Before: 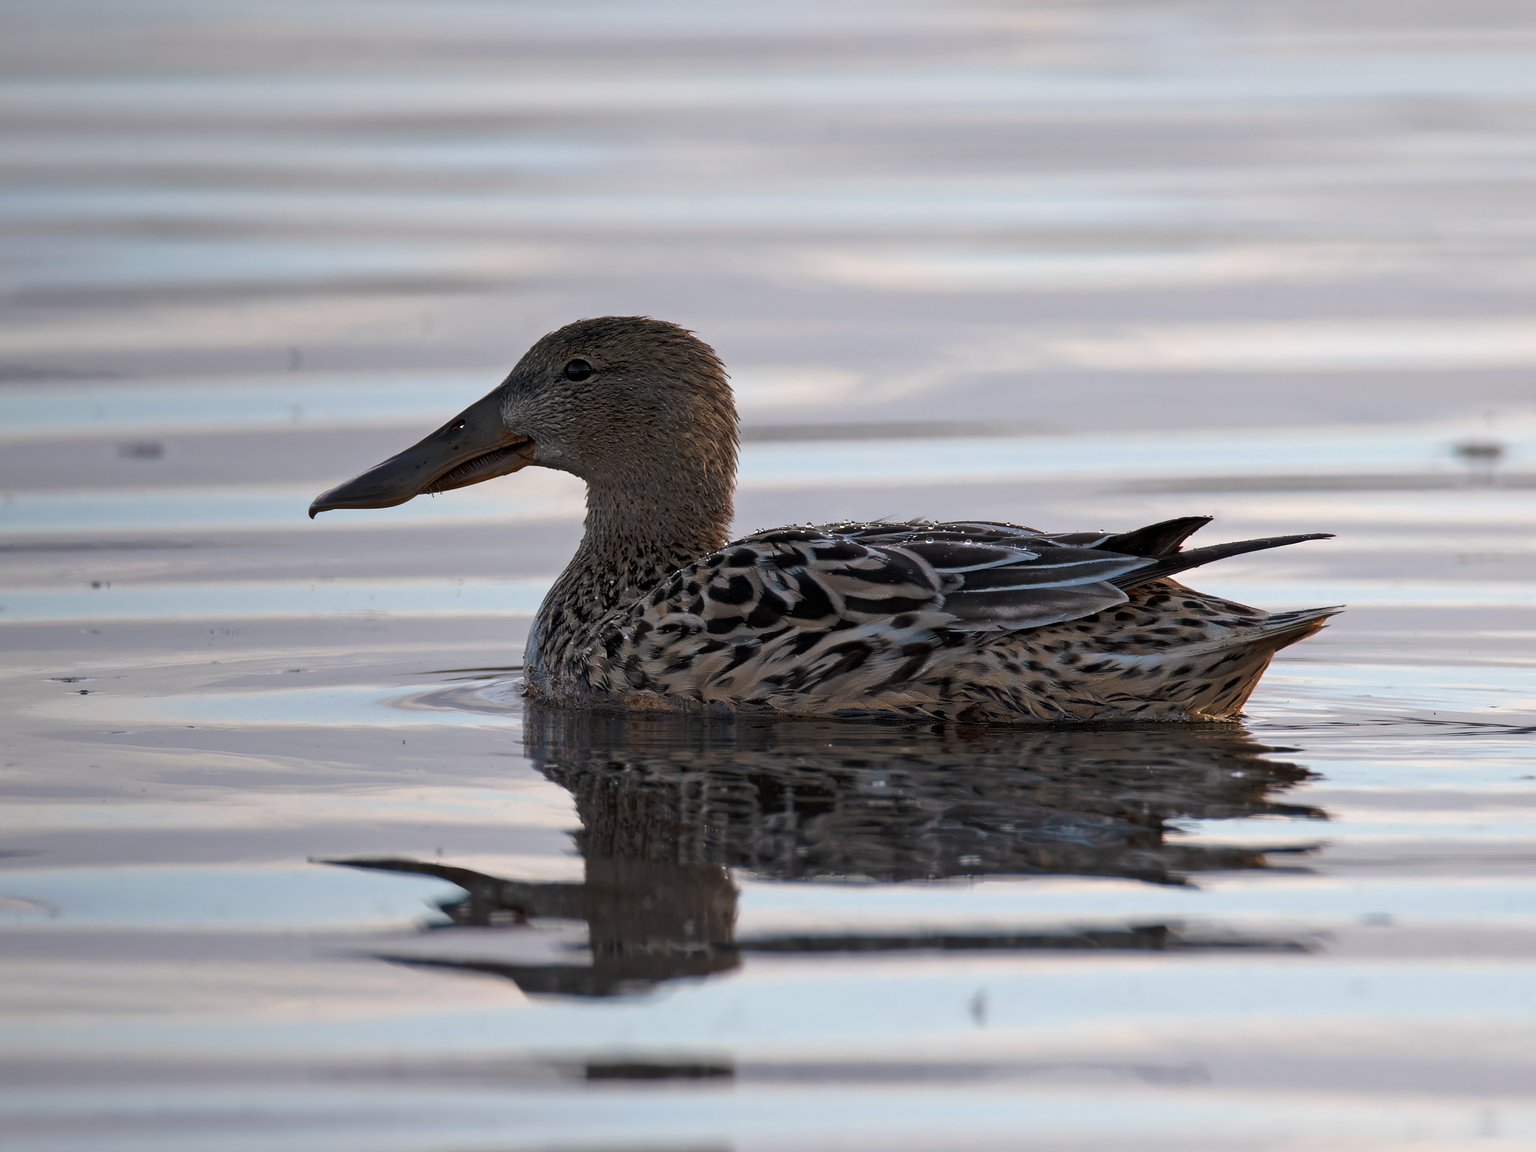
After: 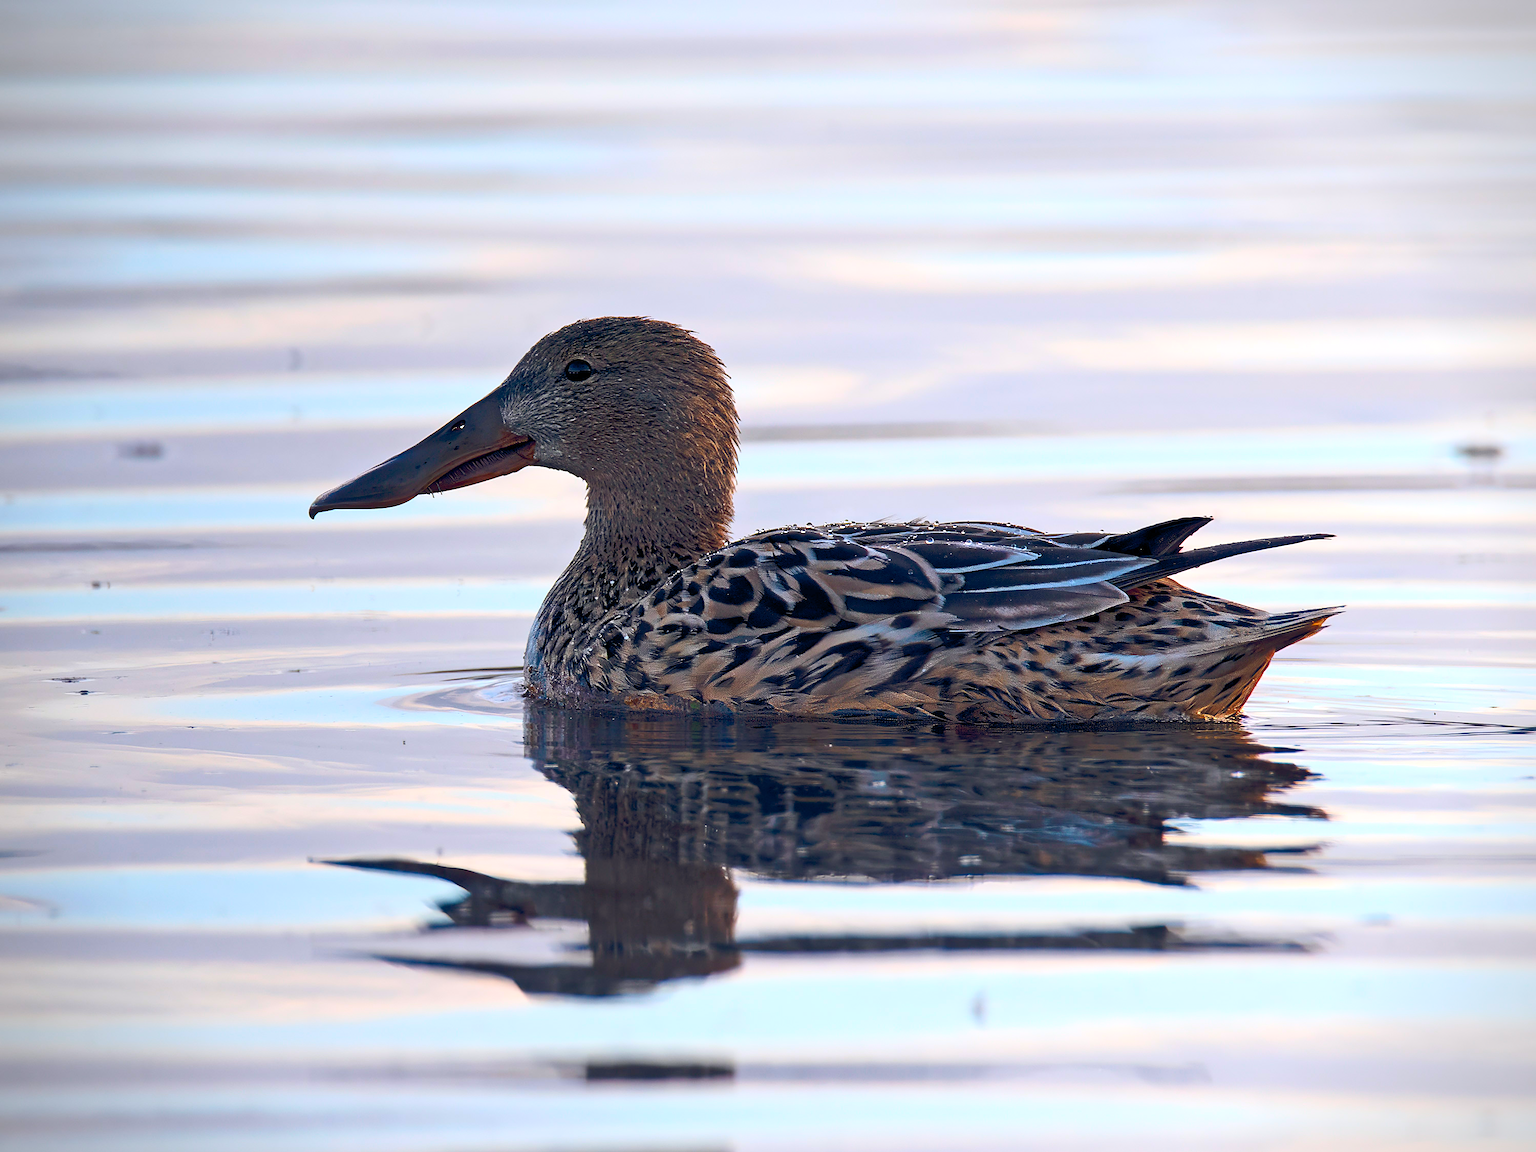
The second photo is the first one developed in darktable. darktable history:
contrast brightness saturation: contrast 0.202, brightness 0.194, saturation 0.817
sharpen: on, module defaults
vignetting: fall-off start 91.82%
color balance rgb: power › hue 330.2°, global offset › chroma 0.101%, global offset › hue 253.79°, perceptual saturation grading › global saturation 0.213%, perceptual saturation grading › highlights -15.496%, perceptual saturation grading › shadows 26.067%, perceptual brilliance grading › highlights 15.536%, perceptual brilliance grading › mid-tones 6.225%, perceptual brilliance grading › shadows -15.035%, contrast -9.465%
